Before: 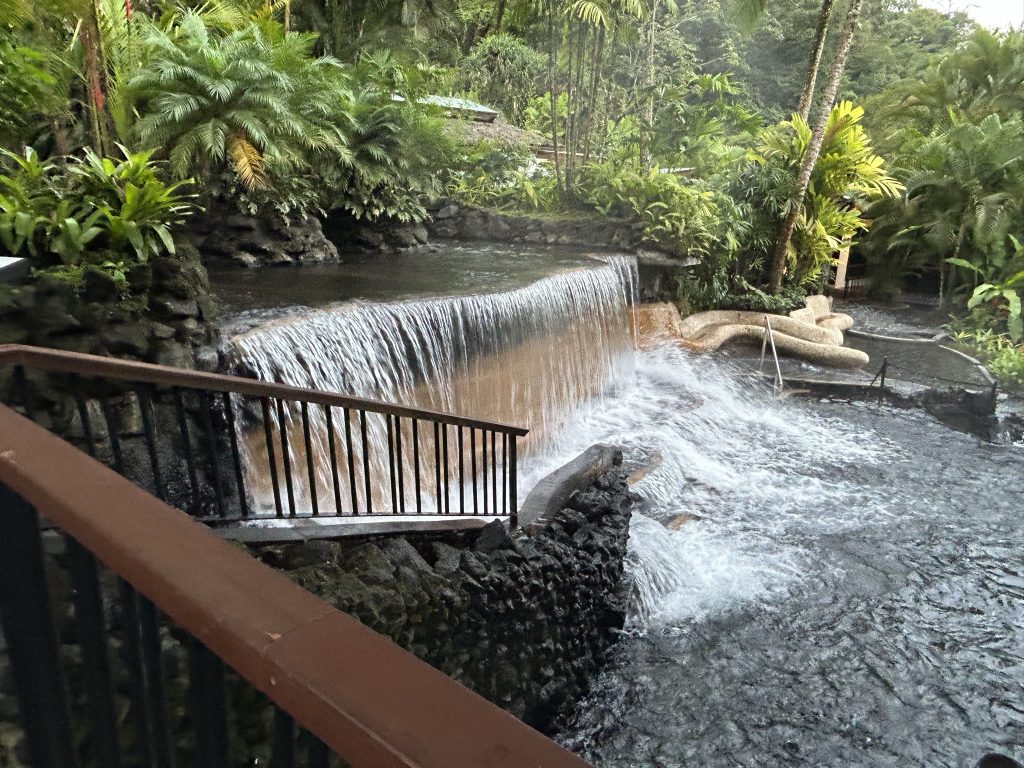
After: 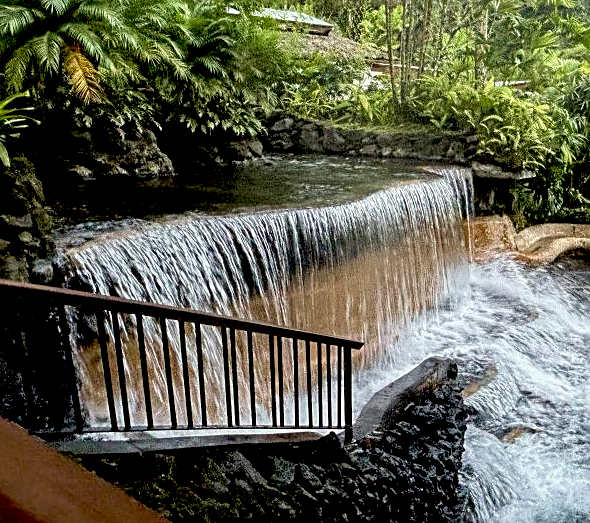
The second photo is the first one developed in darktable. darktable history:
velvia: on, module defaults
sharpen: on, module defaults
exposure: black level correction 0.048, exposure 0.013 EV, compensate highlight preservation false
local contrast: on, module defaults
crop: left 16.205%, top 11.425%, right 26.125%, bottom 20.439%
